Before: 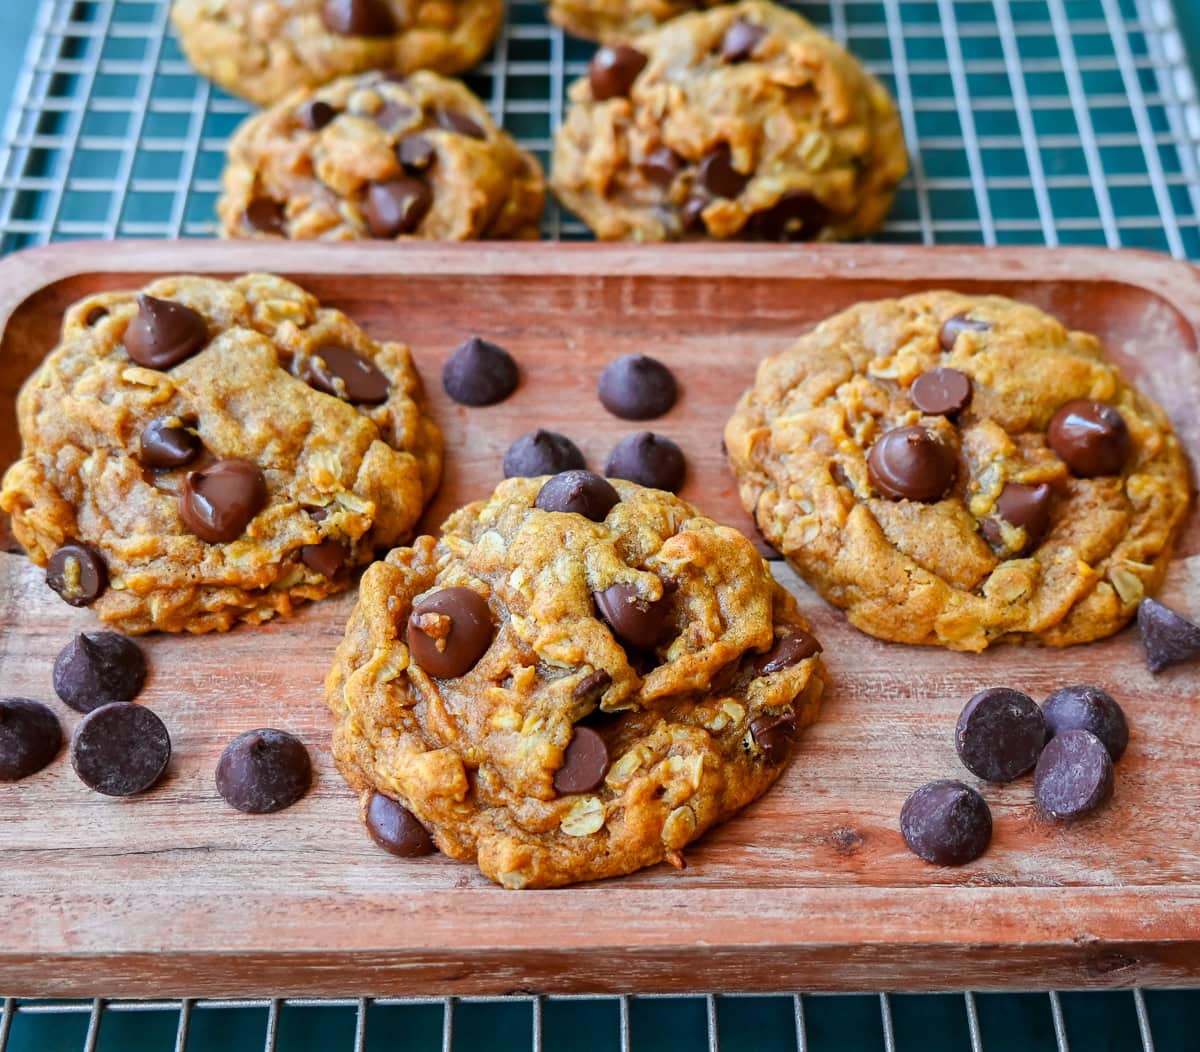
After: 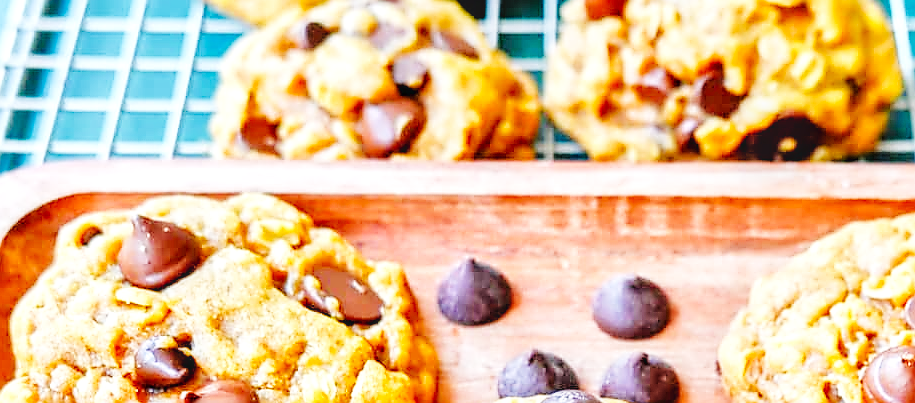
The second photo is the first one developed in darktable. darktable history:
crop: left 0.527%, top 7.636%, right 23.209%, bottom 53.988%
base curve: curves: ch0 [(0, 0.003) (0.001, 0.002) (0.006, 0.004) (0.02, 0.022) (0.048, 0.086) (0.094, 0.234) (0.162, 0.431) (0.258, 0.629) (0.385, 0.8) (0.548, 0.918) (0.751, 0.988) (1, 1)], preserve colors none
local contrast: on, module defaults
sharpen: radius 1.399, amount 1.254, threshold 0.826
tone equalizer: -7 EV 0.151 EV, -6 EV 0.572 EV, -5 EV 1.15 EV, -4 EV 1.31 EV, -3 EV 1.16 EV, -2 EV 0.6 EV, -1 EV 0.146 EV, mask exposure compensation -0.508 EV
